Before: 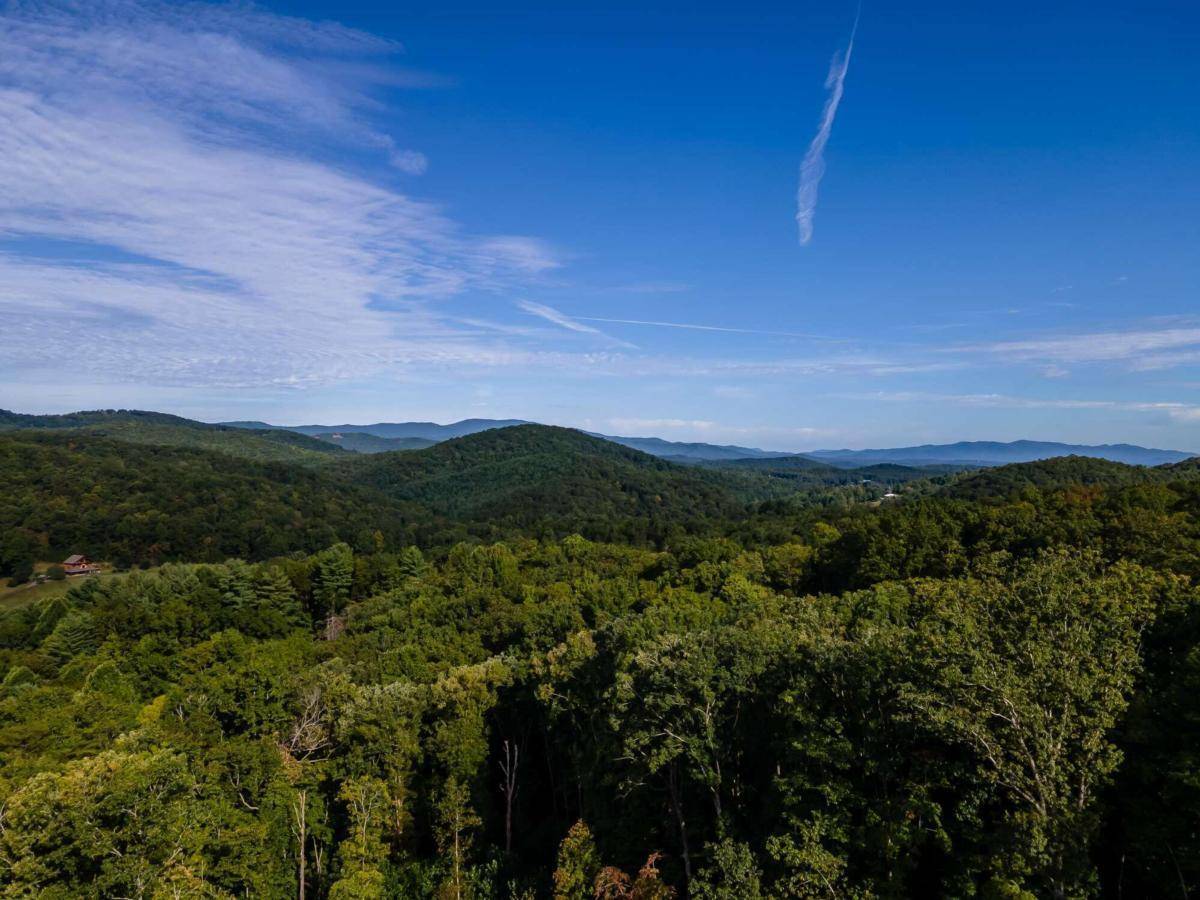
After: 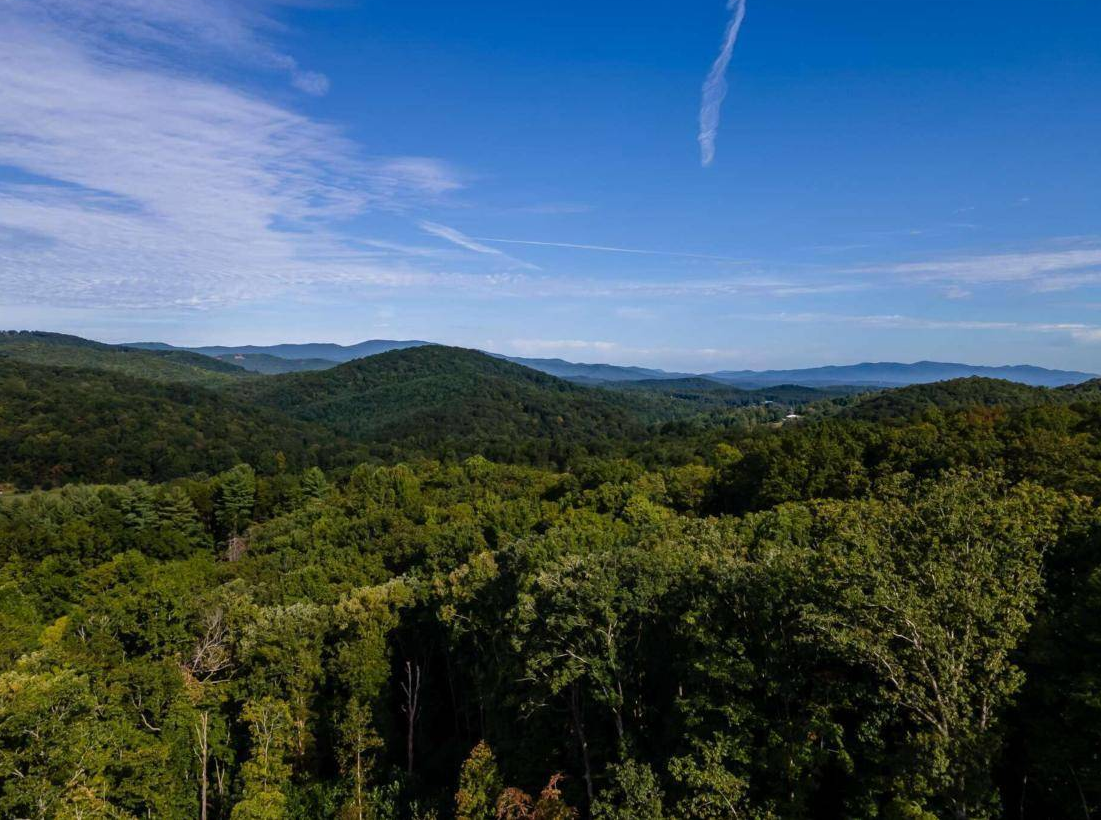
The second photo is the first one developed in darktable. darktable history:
crop and rotate: left 8.199%, top 8.81%
